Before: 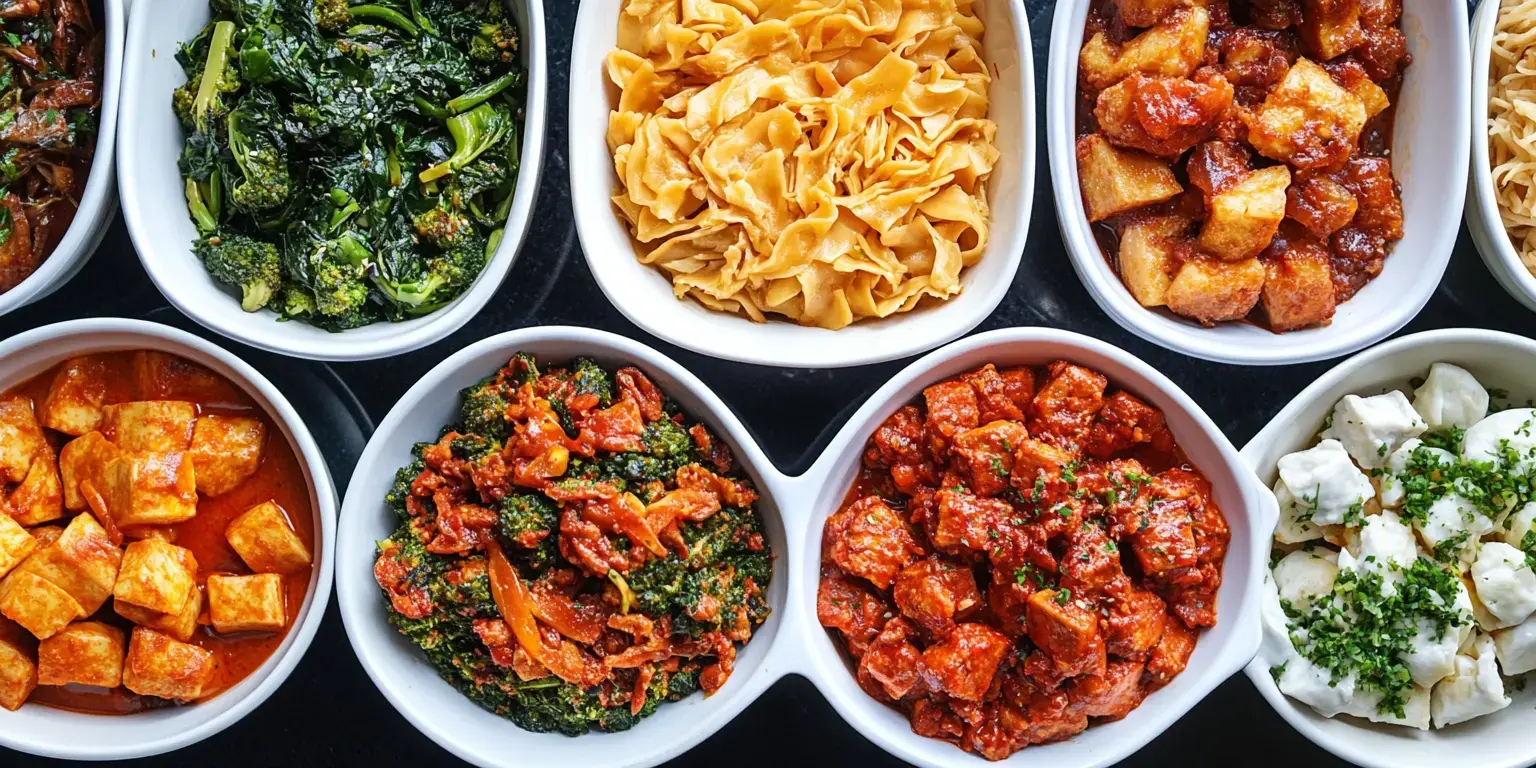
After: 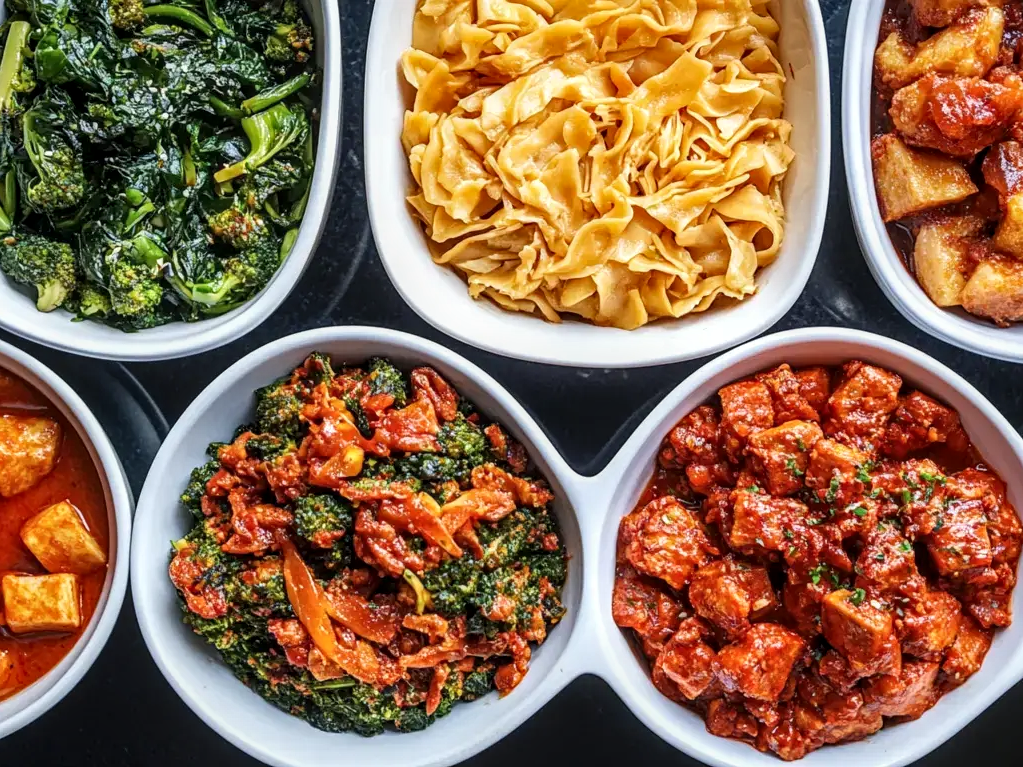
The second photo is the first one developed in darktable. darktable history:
crop and rotate: left 13.407%, right 19.93%
local contrast: detail 130%
